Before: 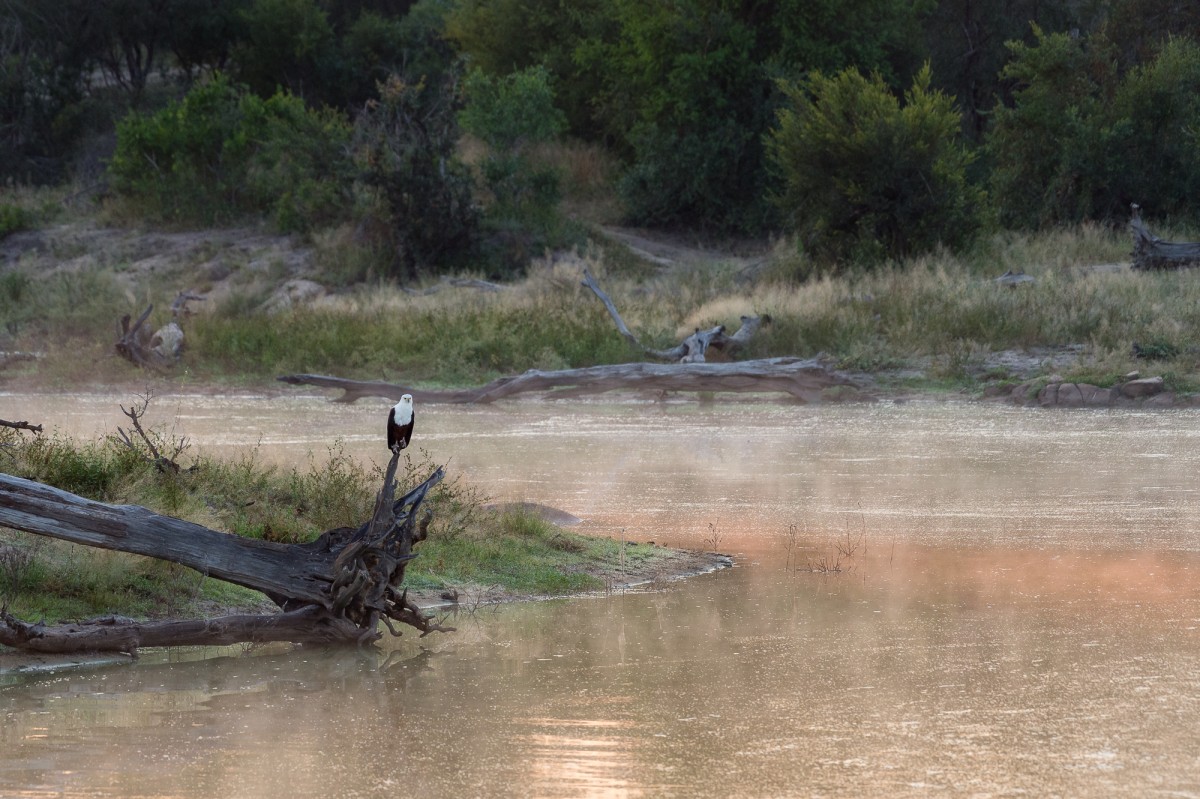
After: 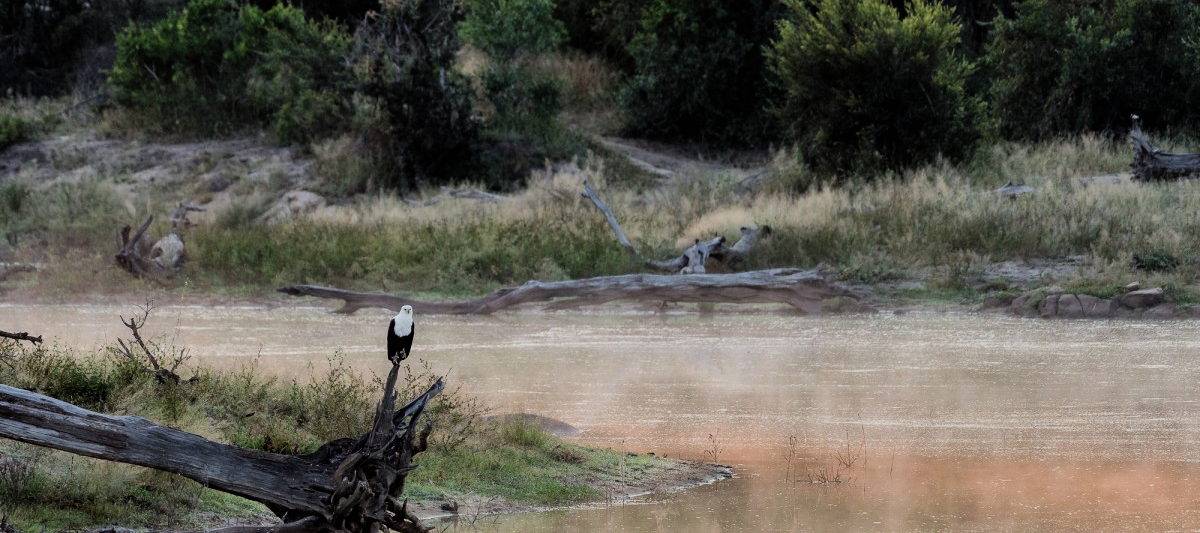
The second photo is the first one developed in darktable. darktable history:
shadows and highlights: soften with gaussian
crop: top 11.141%, bottom 22.067%
filmic rgb: black relative exposure -5.02 EV, white relative exposure 3.53 EV, threshold 5.98 EV, hardness 3.18, contrast 1.184, highlights saturation mix -48.68%, contrast in shadows safe, enable highlight reconstruction true
